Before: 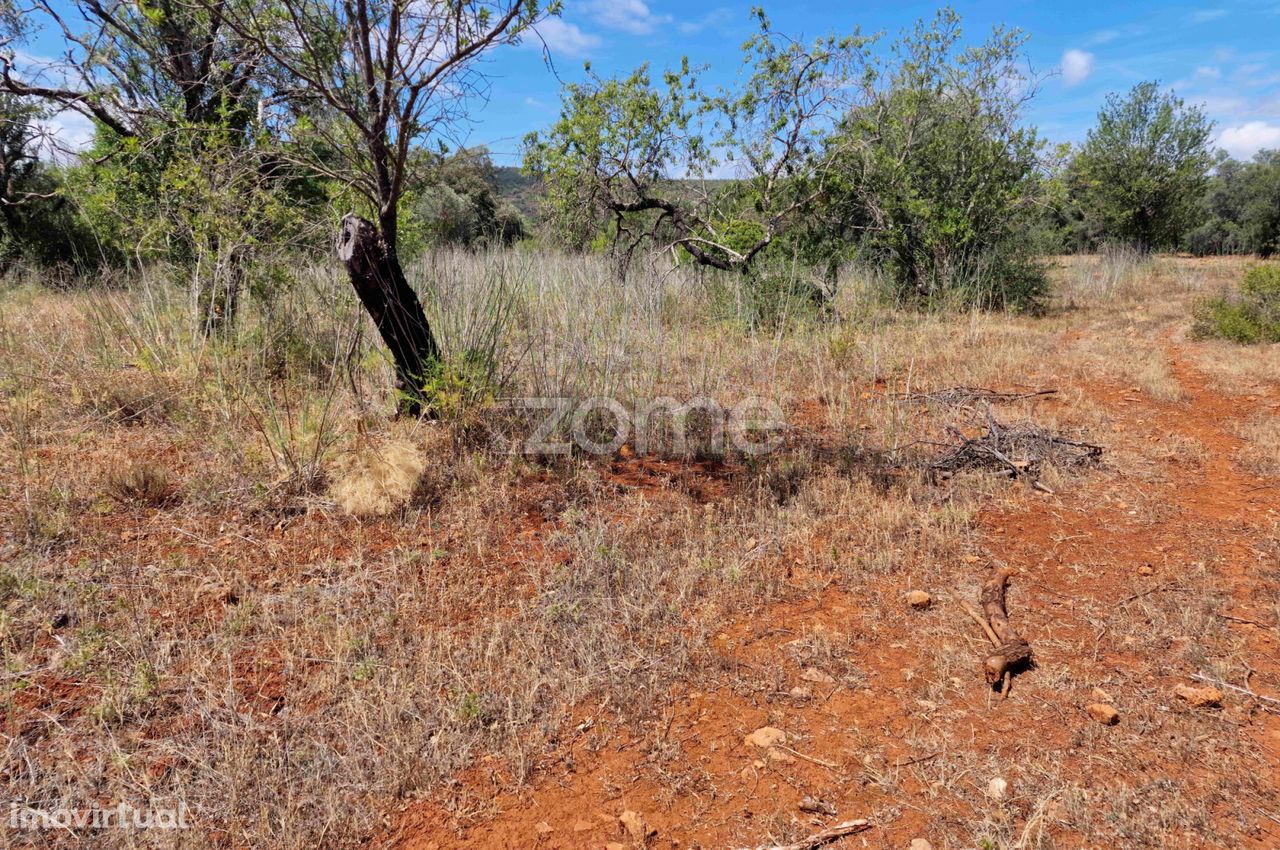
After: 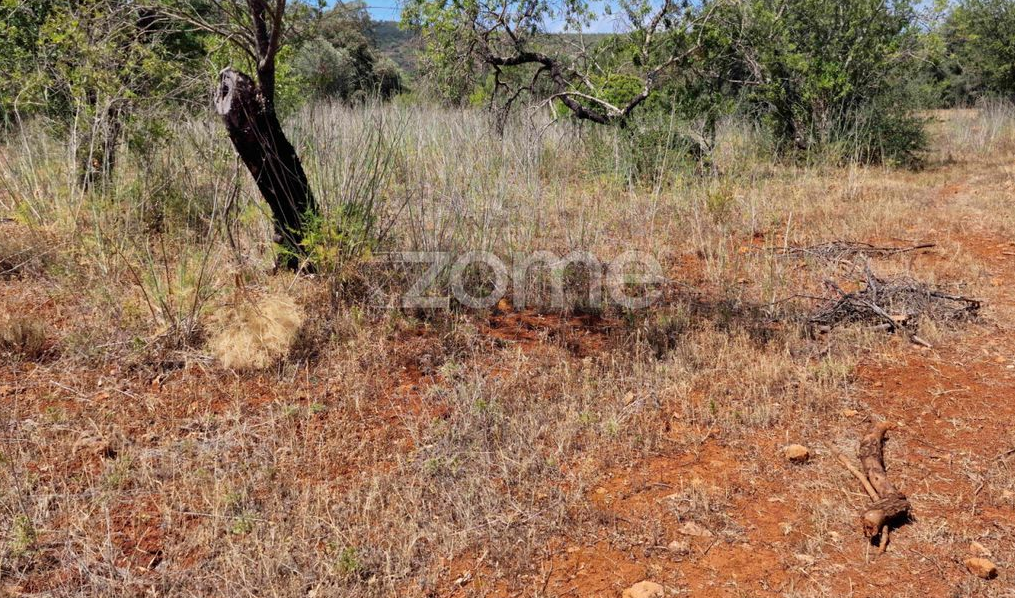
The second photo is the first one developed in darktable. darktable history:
crop: left 9.54%, top 17.253%, right 11.153%, bottom 12.358%
